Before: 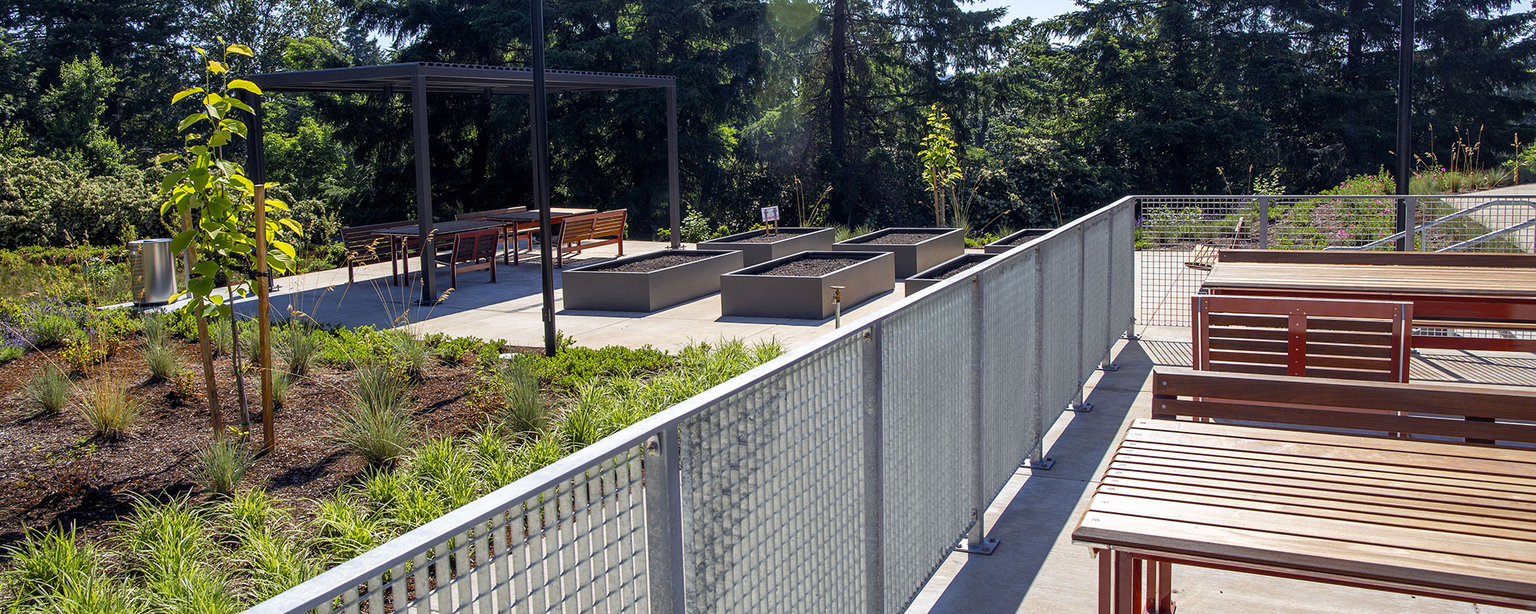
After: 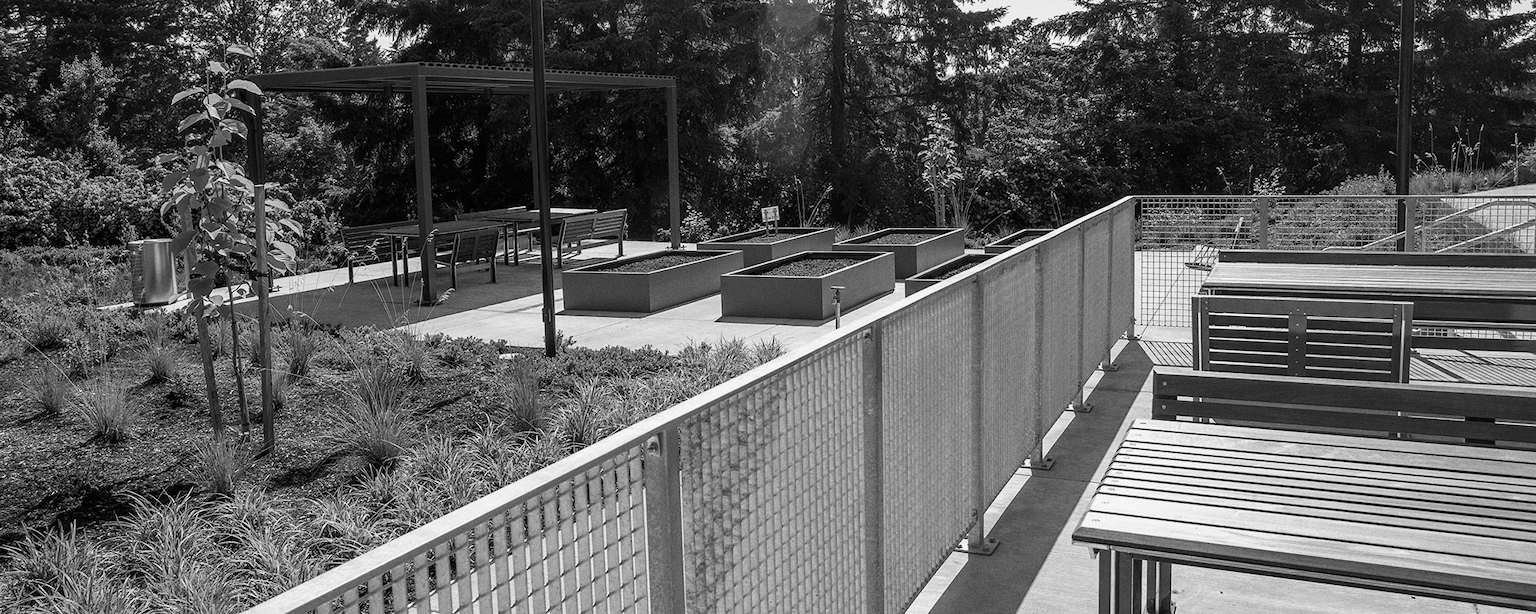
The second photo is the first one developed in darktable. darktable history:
color calibration: output gray [0.22, 0.42, 0.37, 0], gray › normalize channels true, illuminant same as pipeline (D50), adaptation XYZ, x 0.346, y 0.359, gamut compression 0
grain: coarseness 0.09 ISO
